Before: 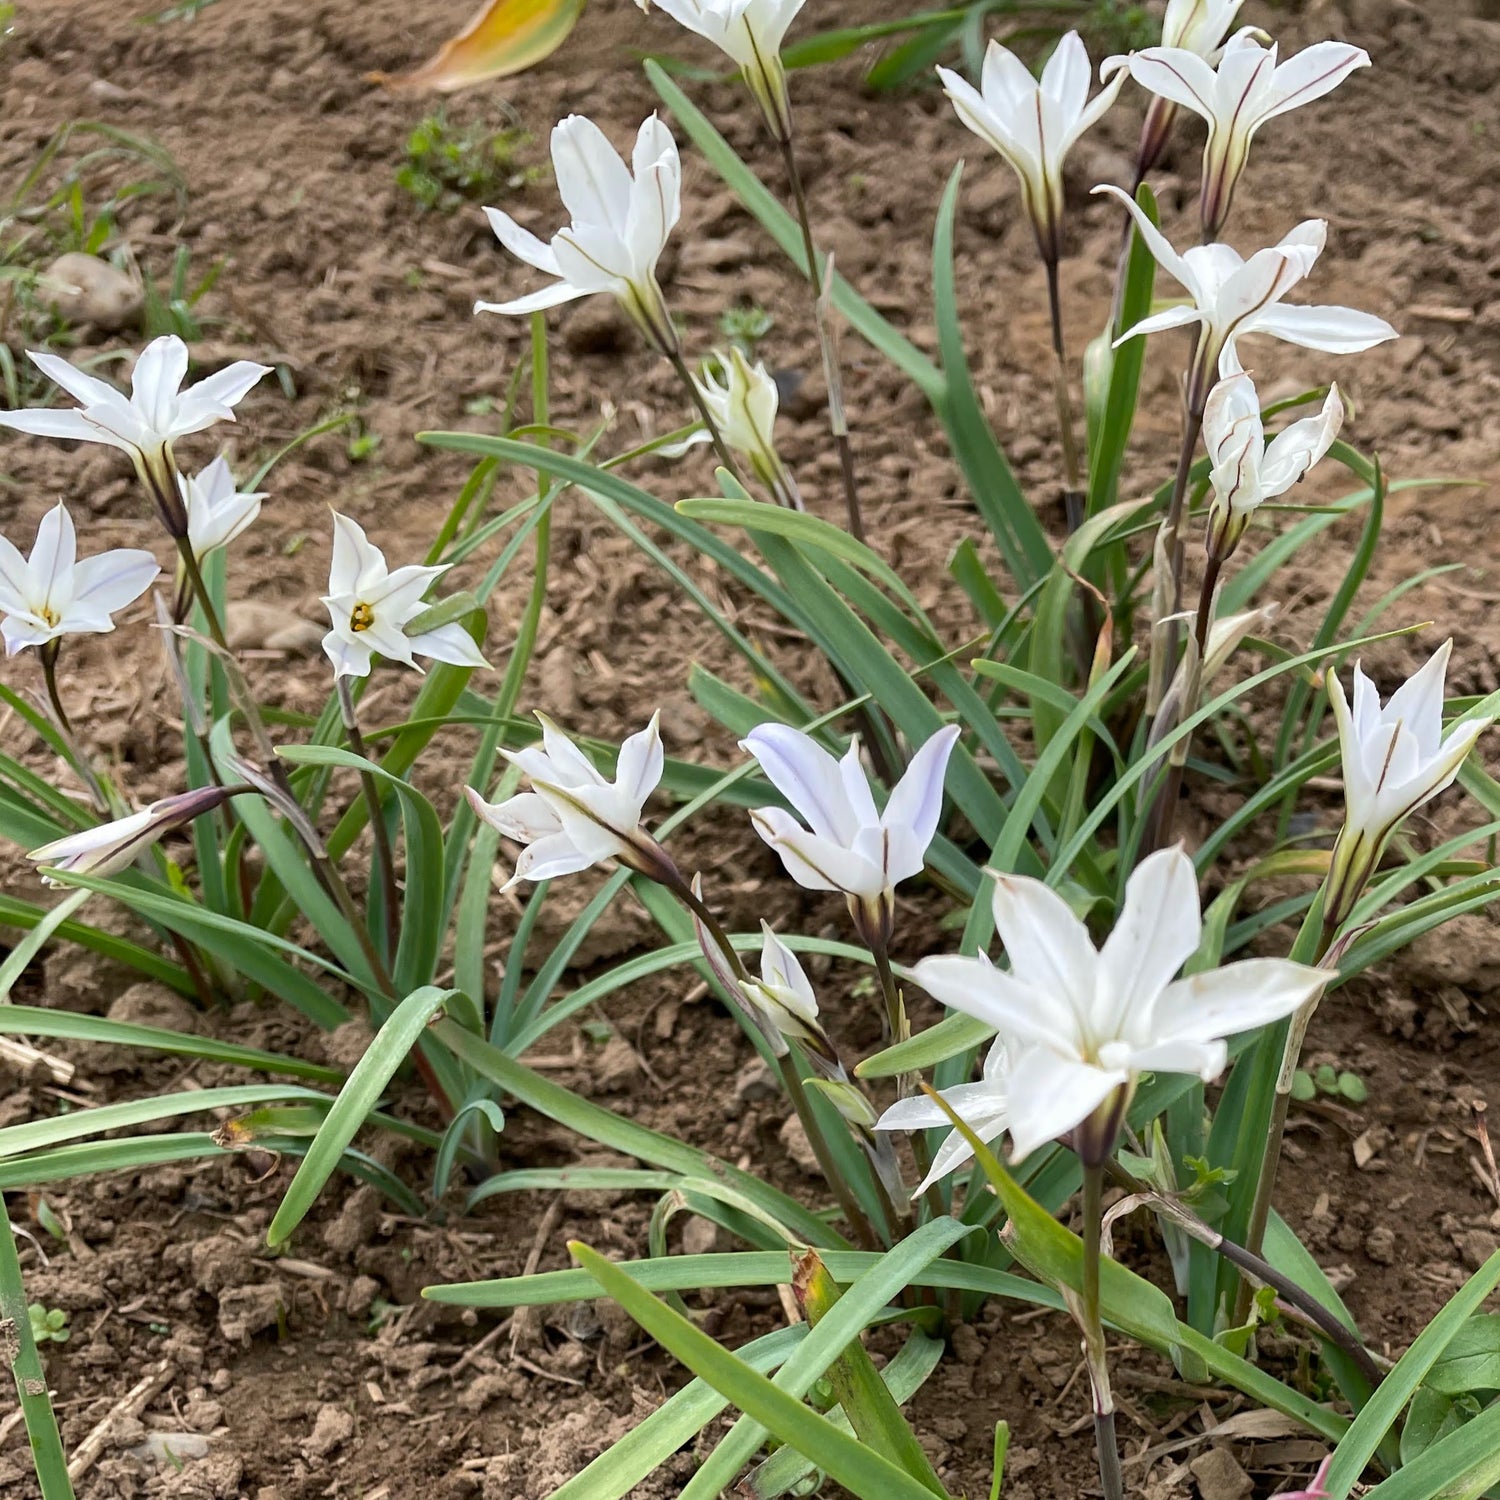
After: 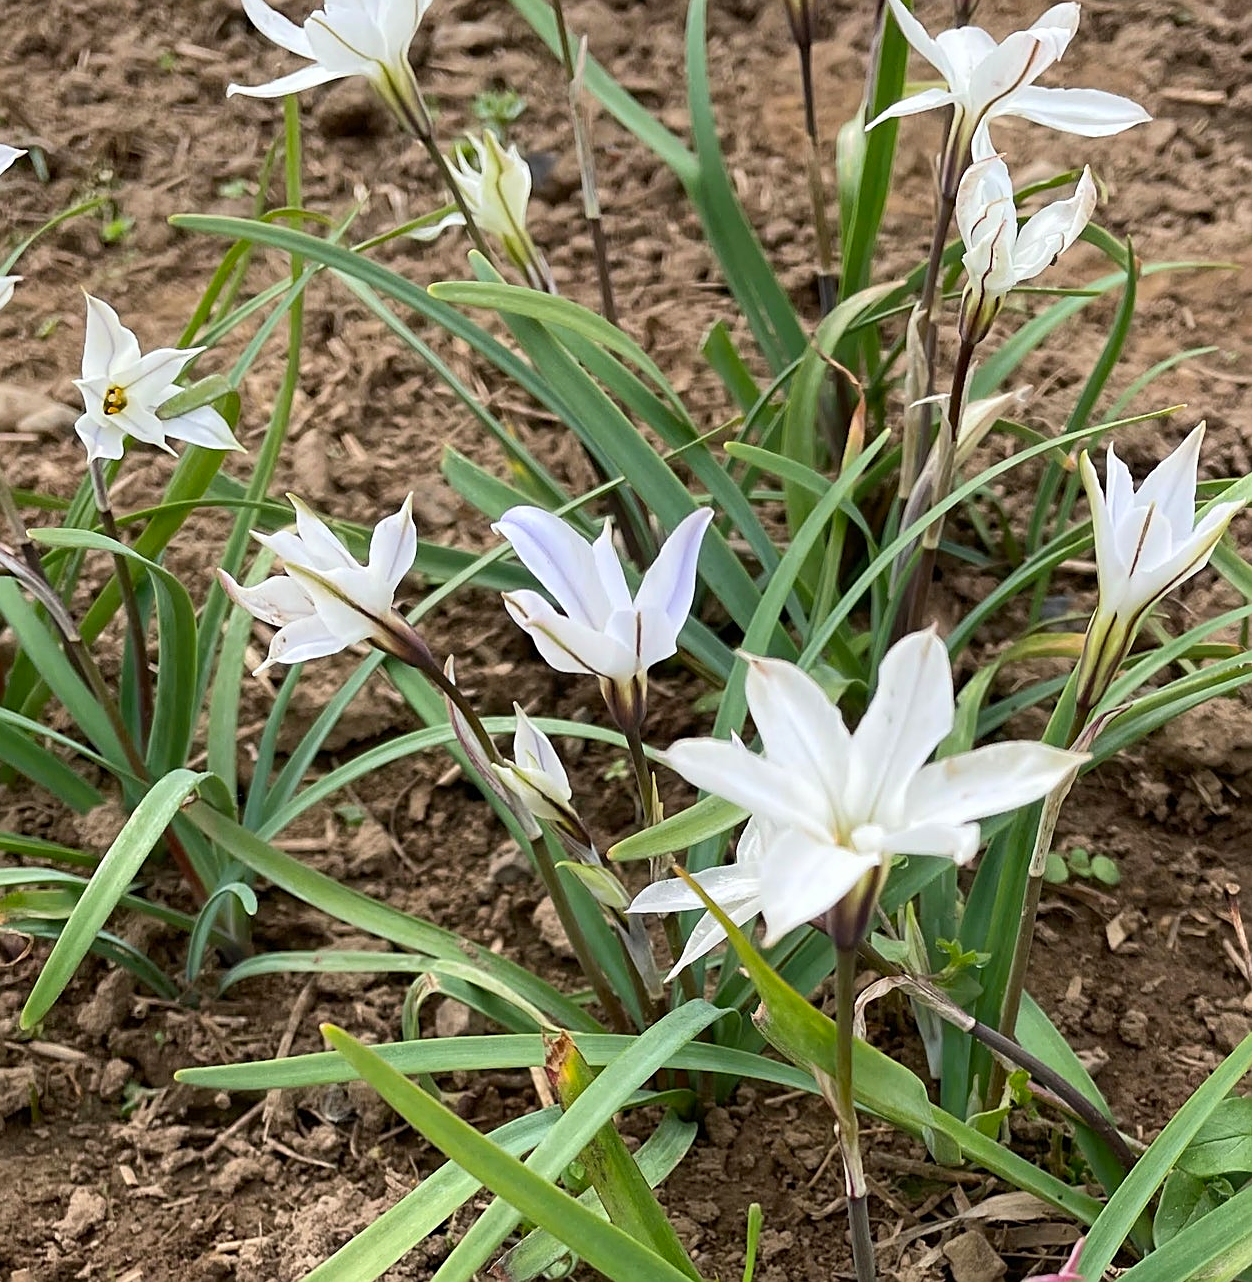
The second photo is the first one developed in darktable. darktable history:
sharpen: on, module defaults
crop: left 16.49%, top 14.51%
contrast brightness saturation: contrast 0.101, brightness 0.029, saturation 0.094
